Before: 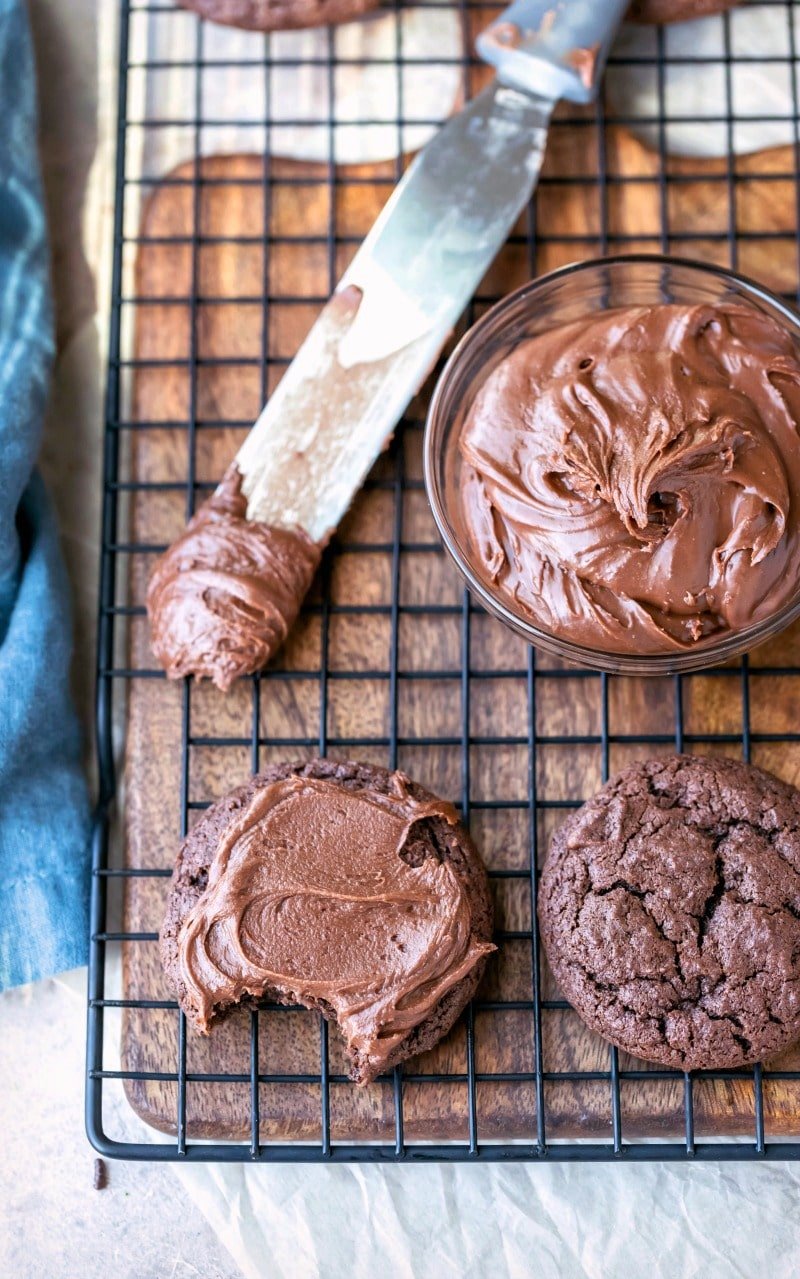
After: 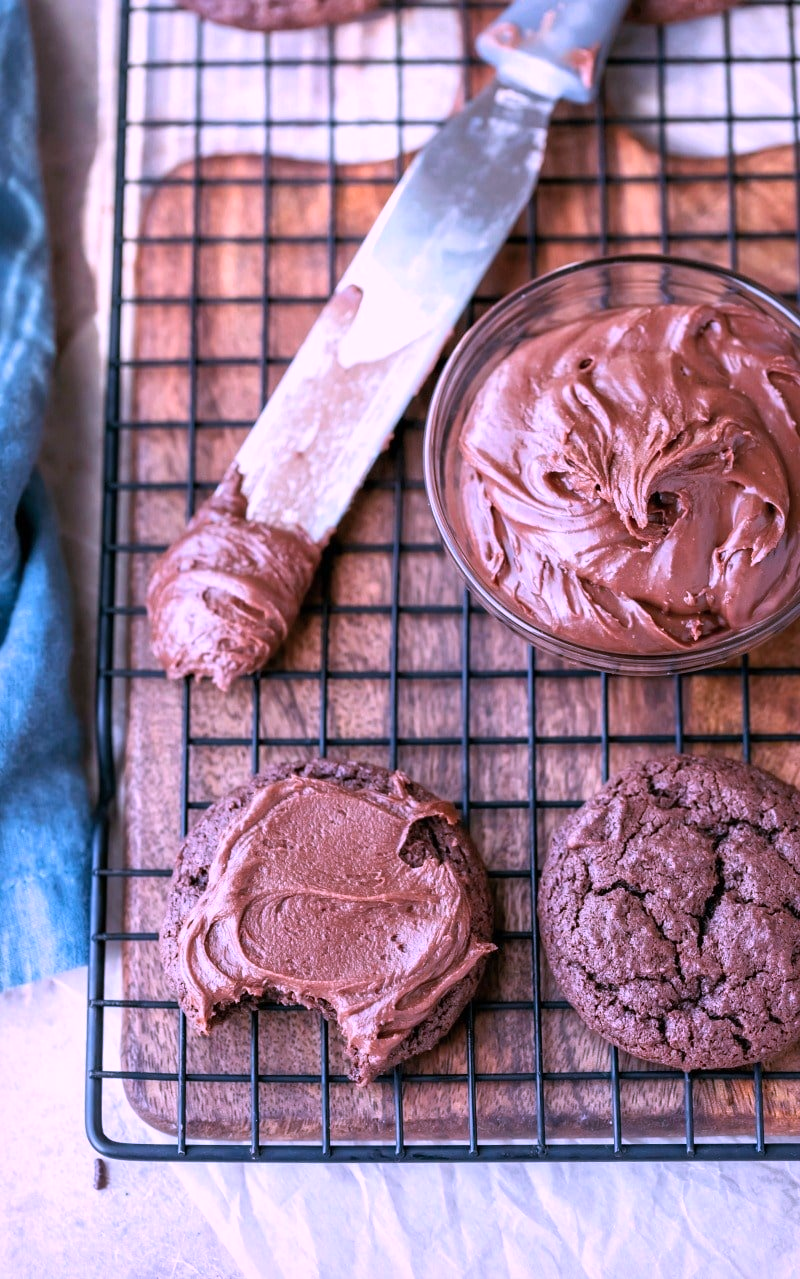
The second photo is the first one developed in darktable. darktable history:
color correction: highlights a* 15.2, highlights b* -25.35
